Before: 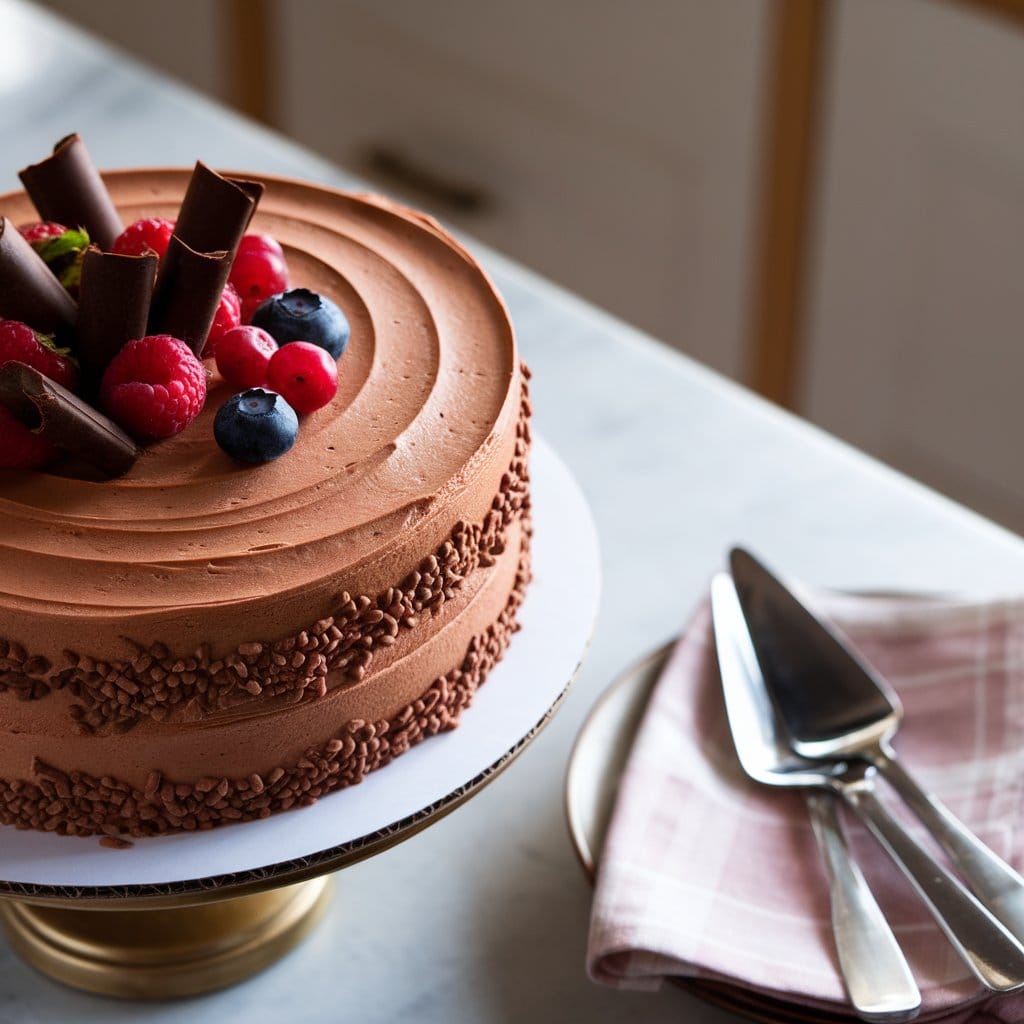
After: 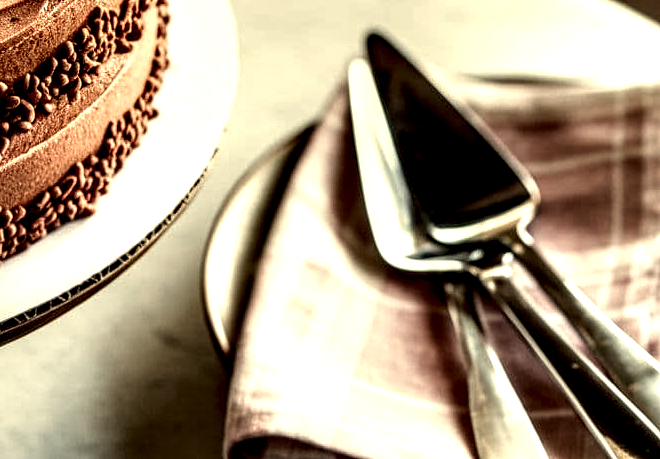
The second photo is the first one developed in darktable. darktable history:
local contrast: highlights 115%, shadows 42%, detail 293%
white balance: red 1.08, blue 0.791
crop and rotate: left 35.509%, top 50.238%, bottom 4.934%
